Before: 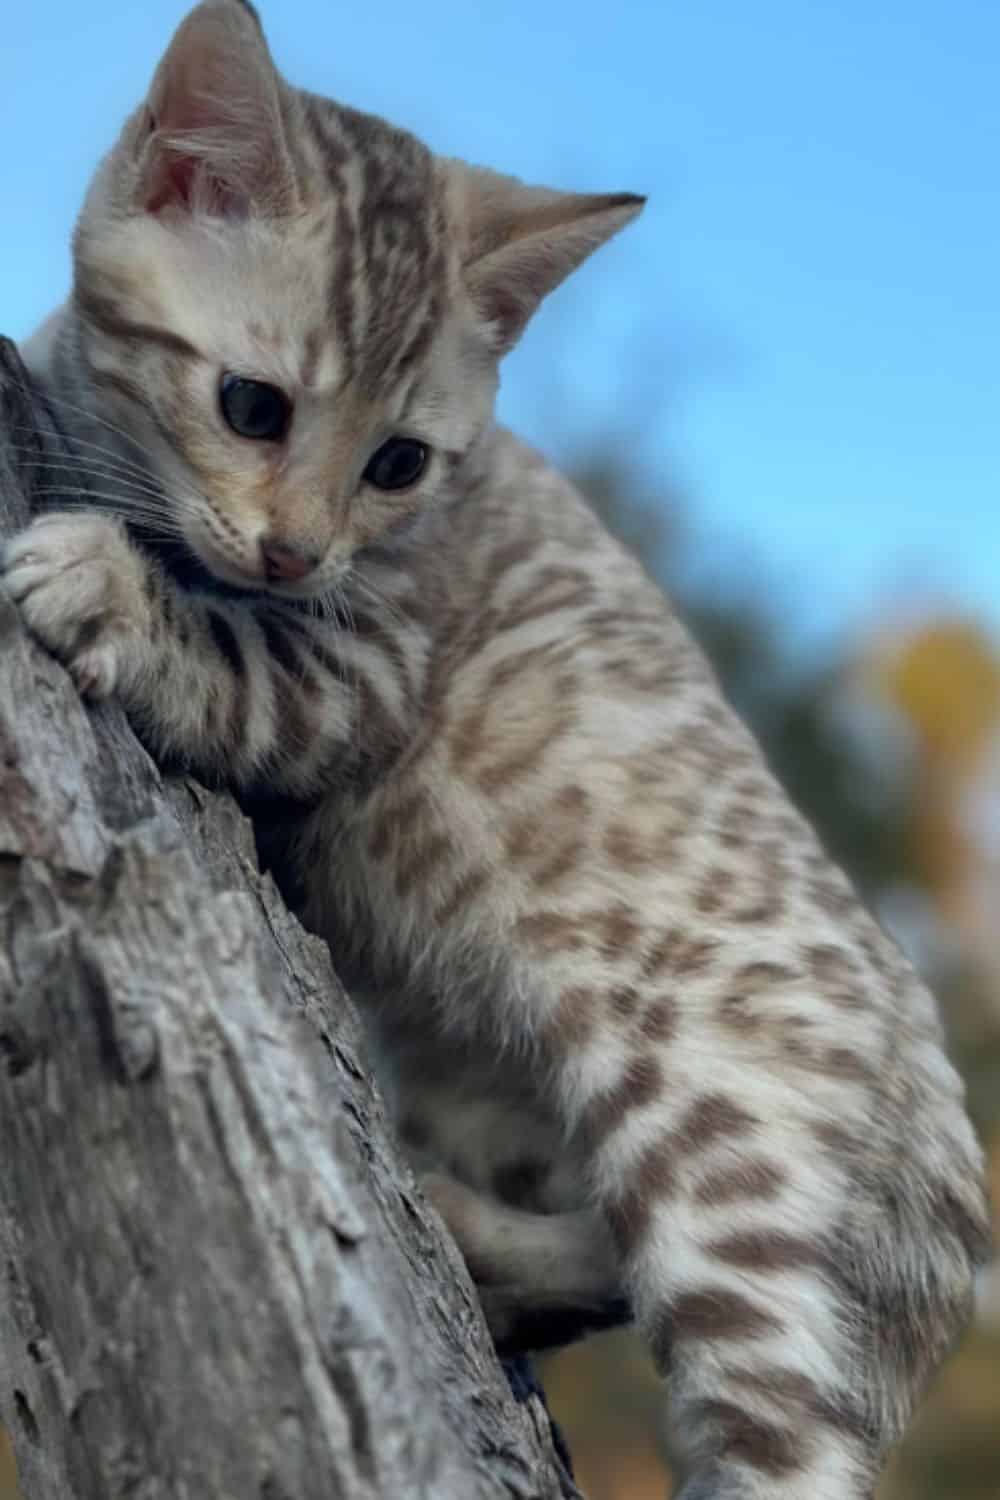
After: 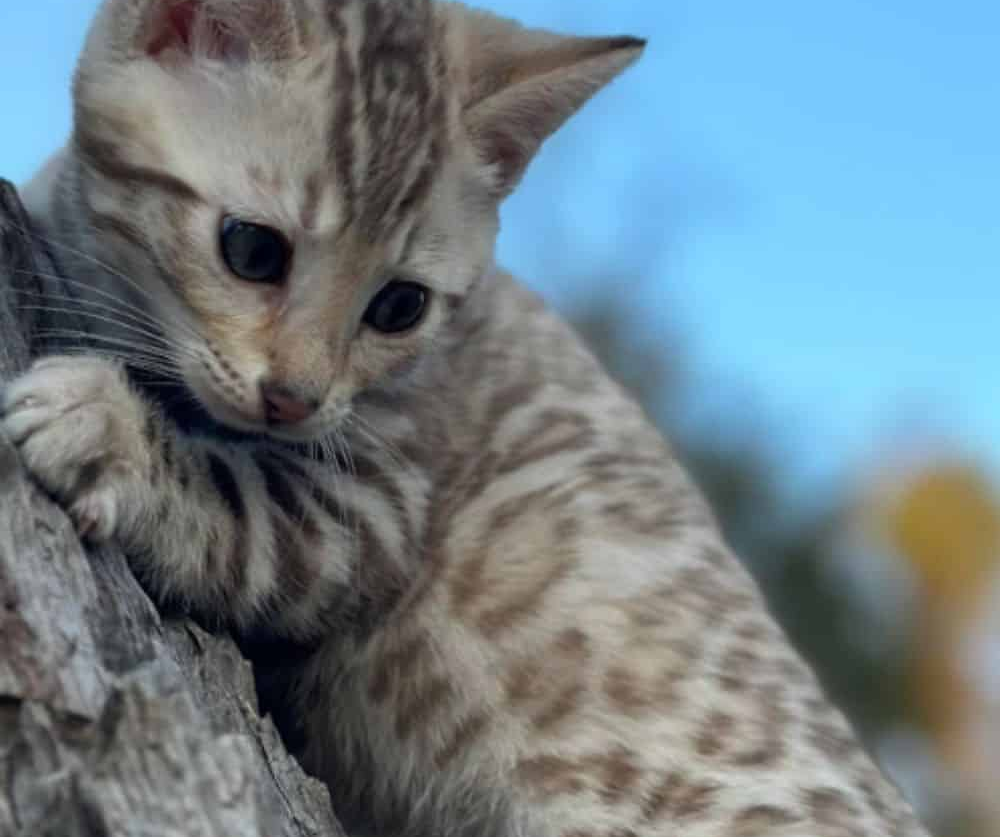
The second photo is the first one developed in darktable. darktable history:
crop and rotate: top 10.484%, bottom 33.68%
